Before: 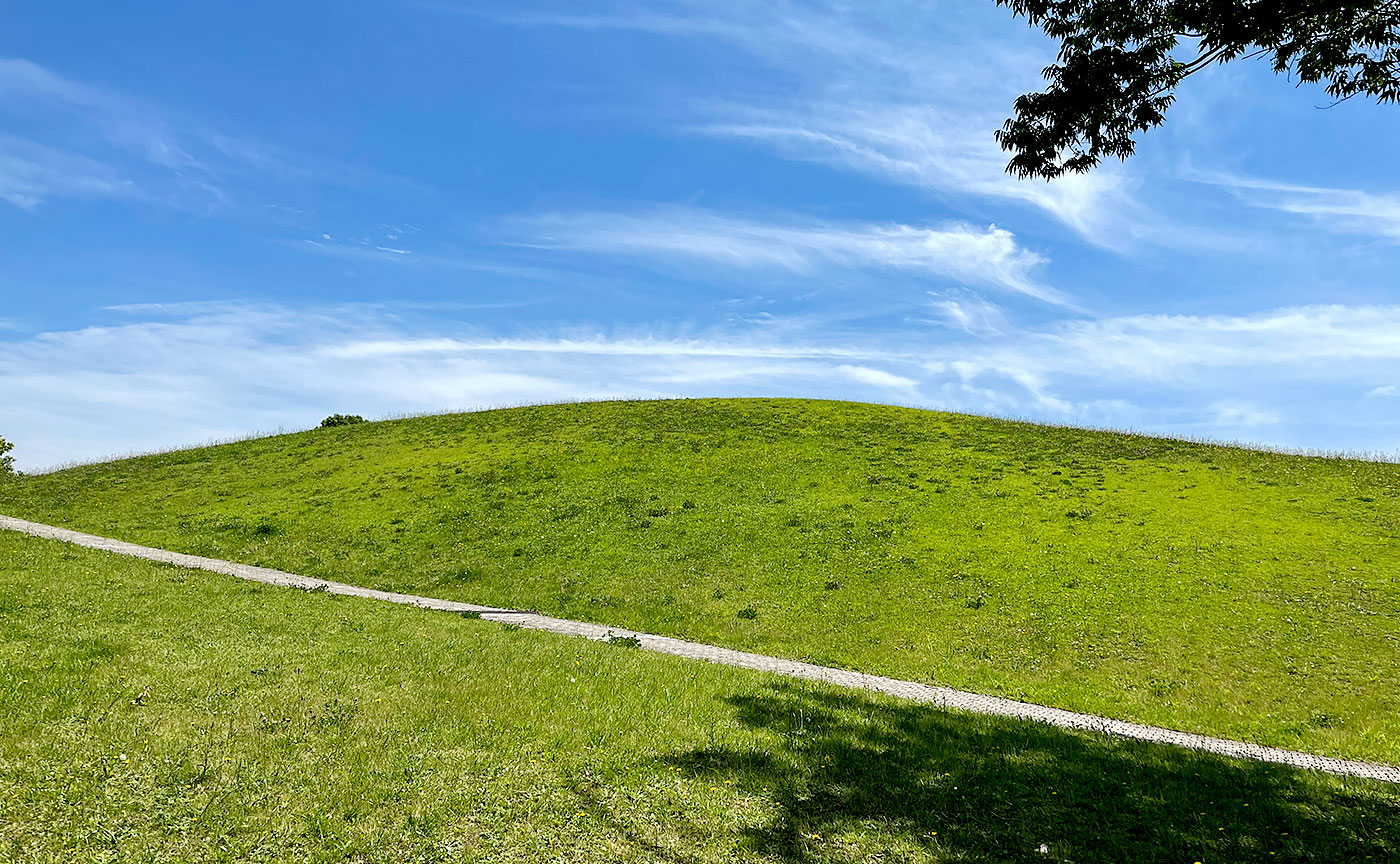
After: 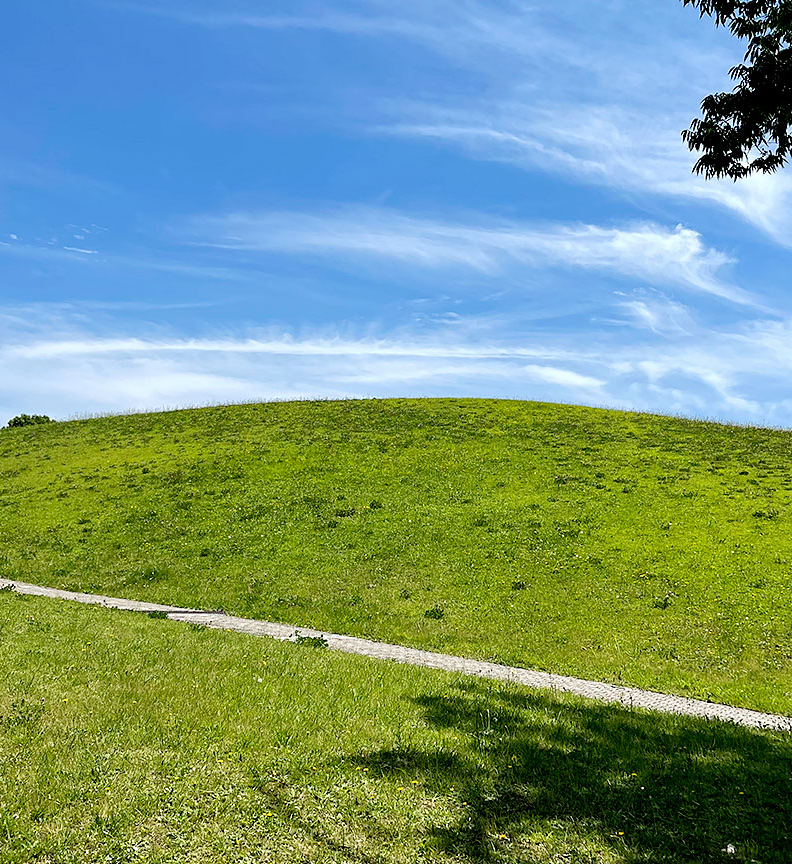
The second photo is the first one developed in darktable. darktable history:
crop and rotate: left 22.385%, right 21.029%
